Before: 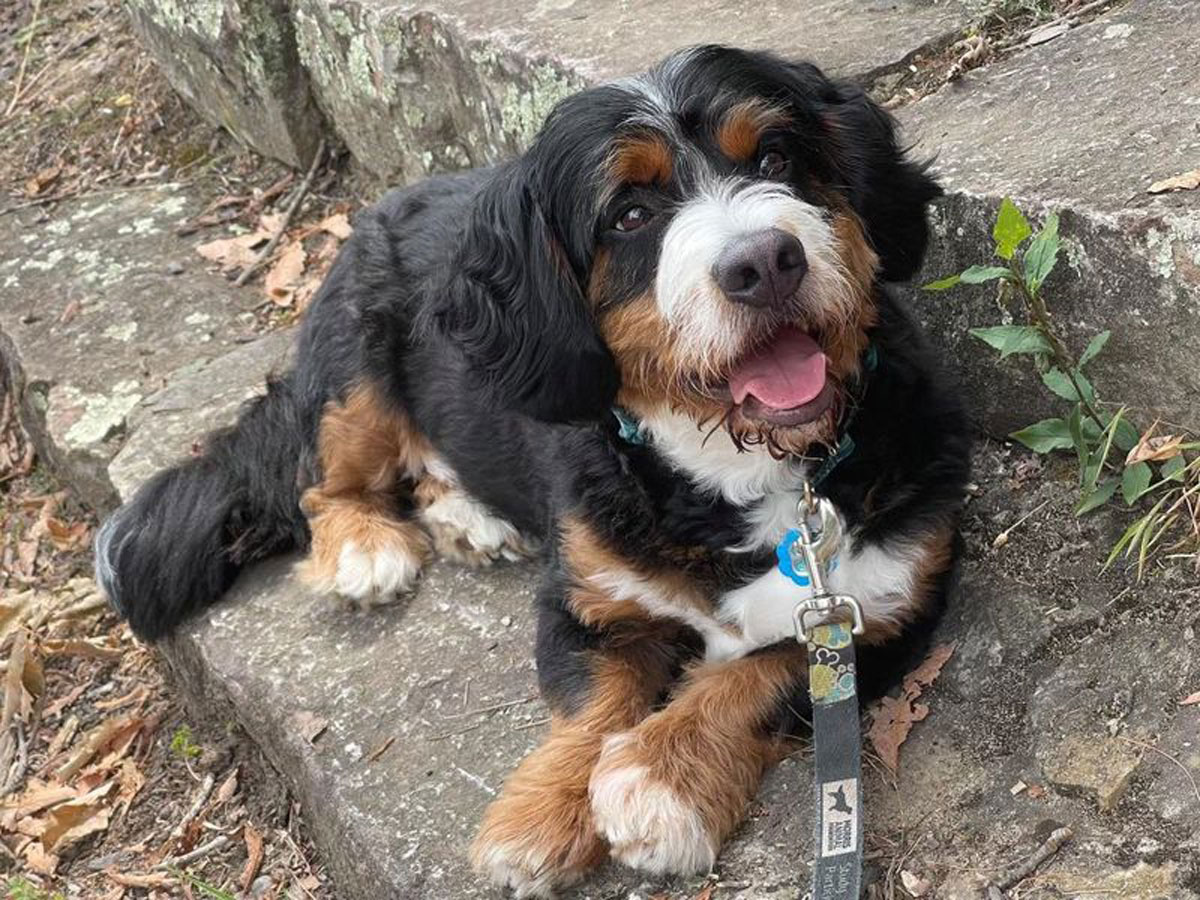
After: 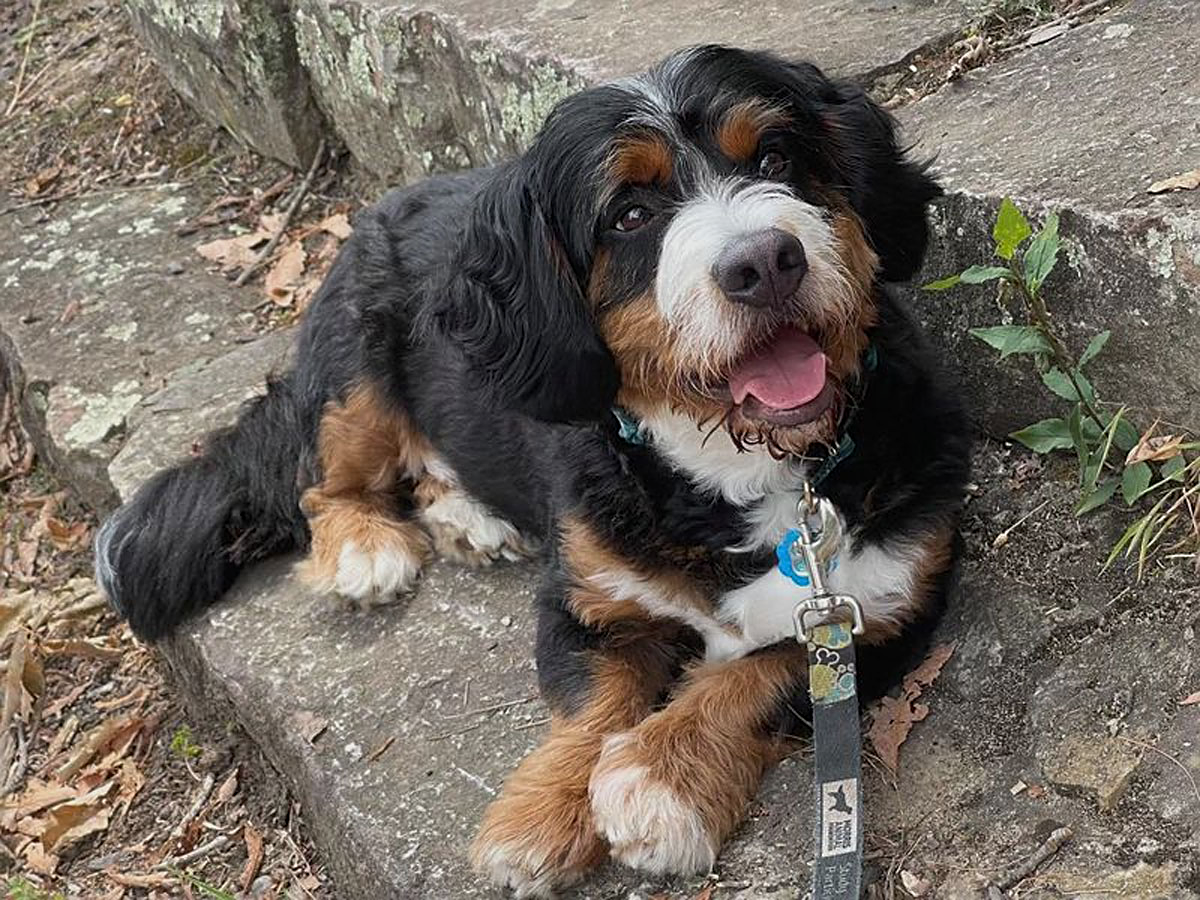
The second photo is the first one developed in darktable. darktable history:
sharpen: on, module defaults
exposure: exposure -0.318 EV, compensate highlight preservation false
